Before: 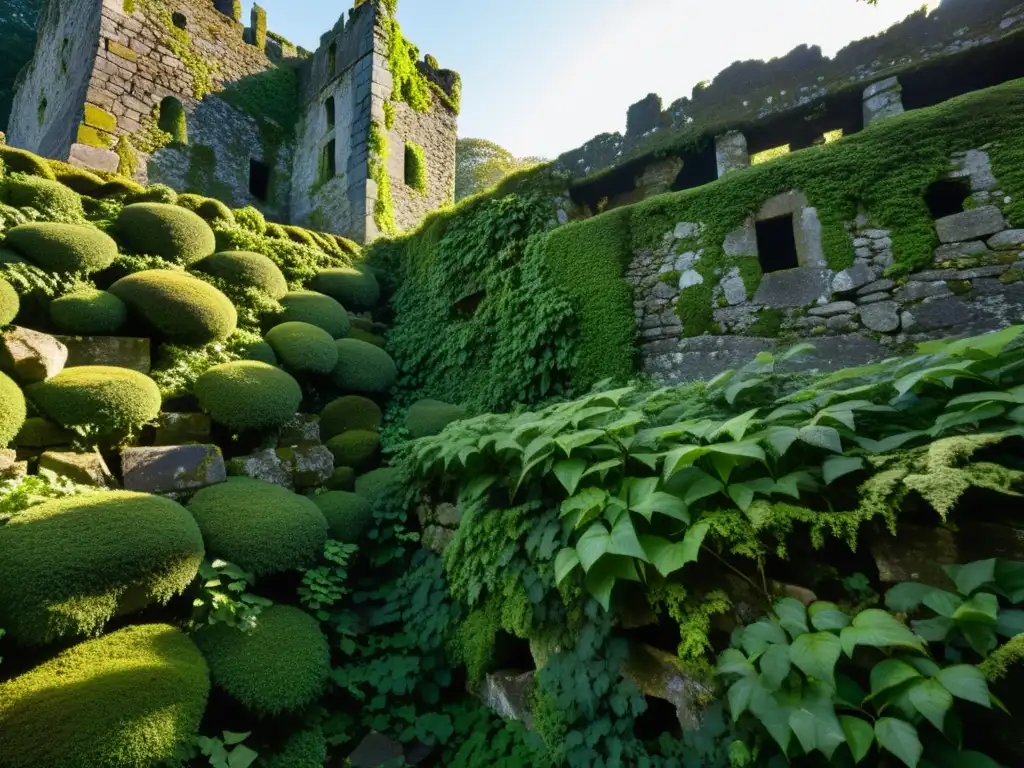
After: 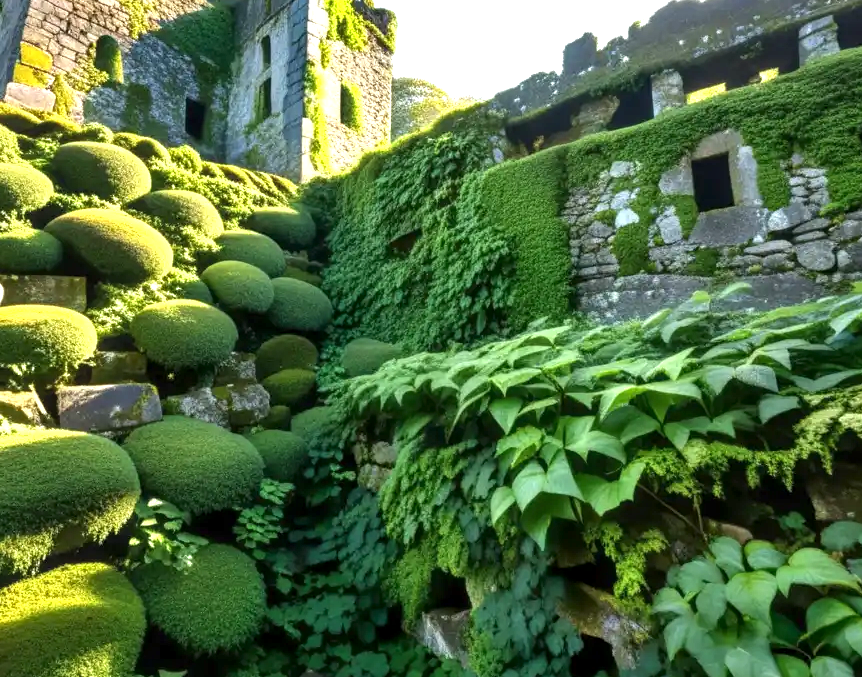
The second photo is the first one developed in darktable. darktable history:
local contrast: on, module defaults
exposure: exposure 1 EV, compensate highlight preservation false
crop: left 6.275%, top 7.98%, right 9.54%, bottom 3.74%
